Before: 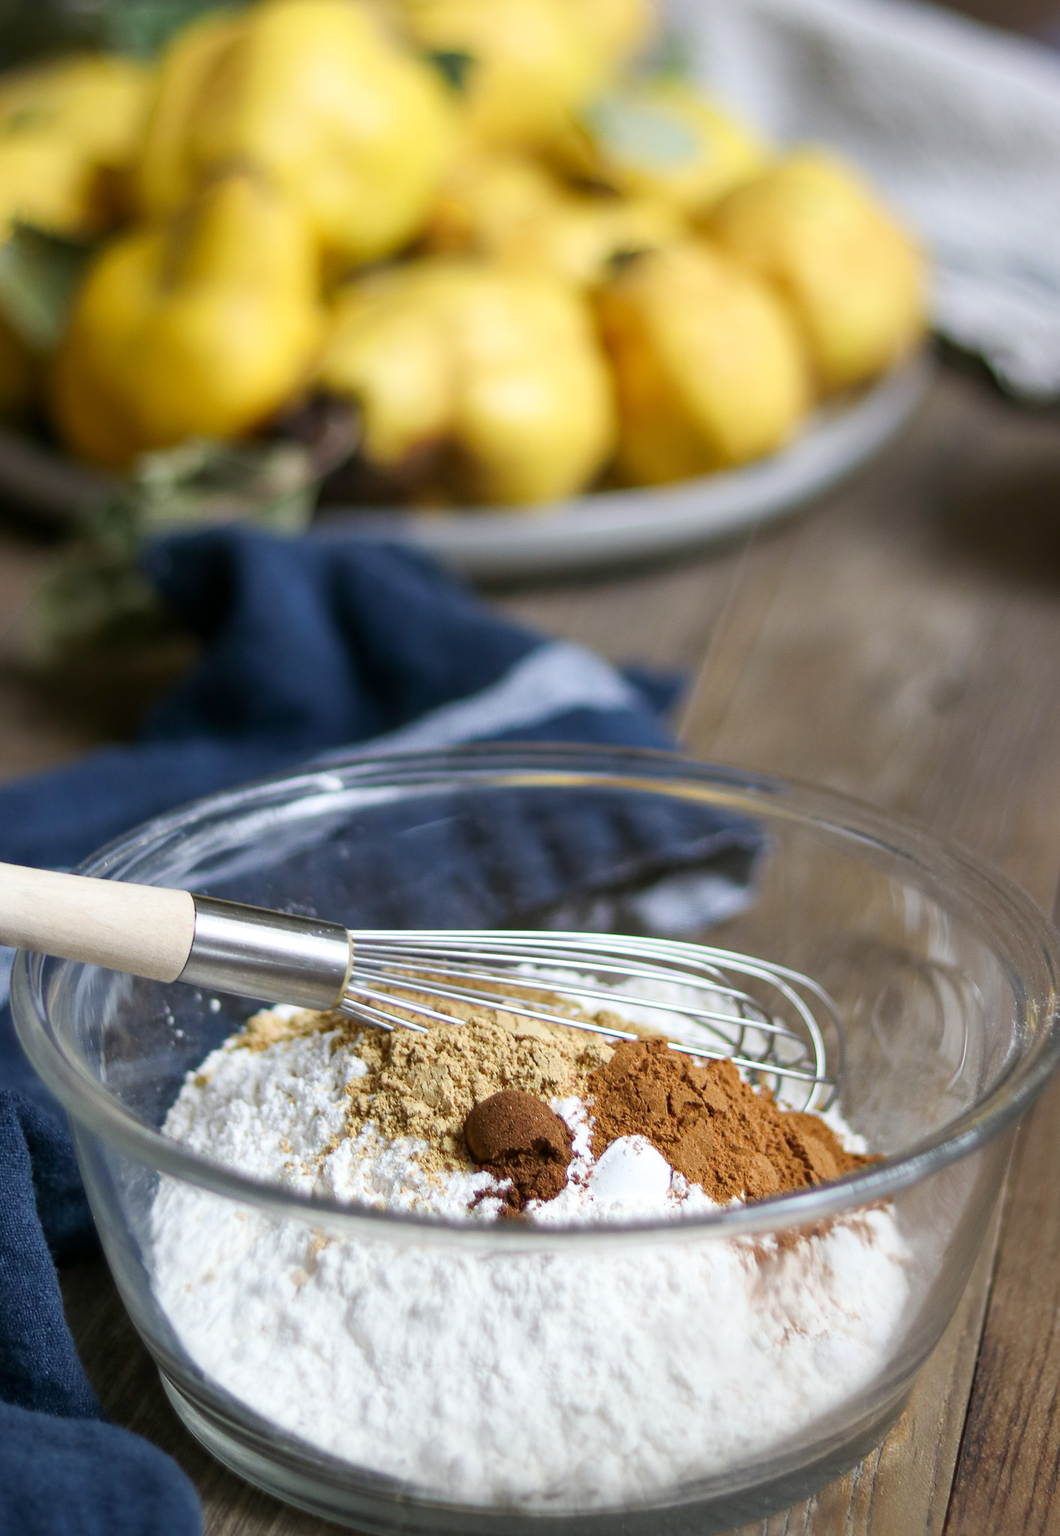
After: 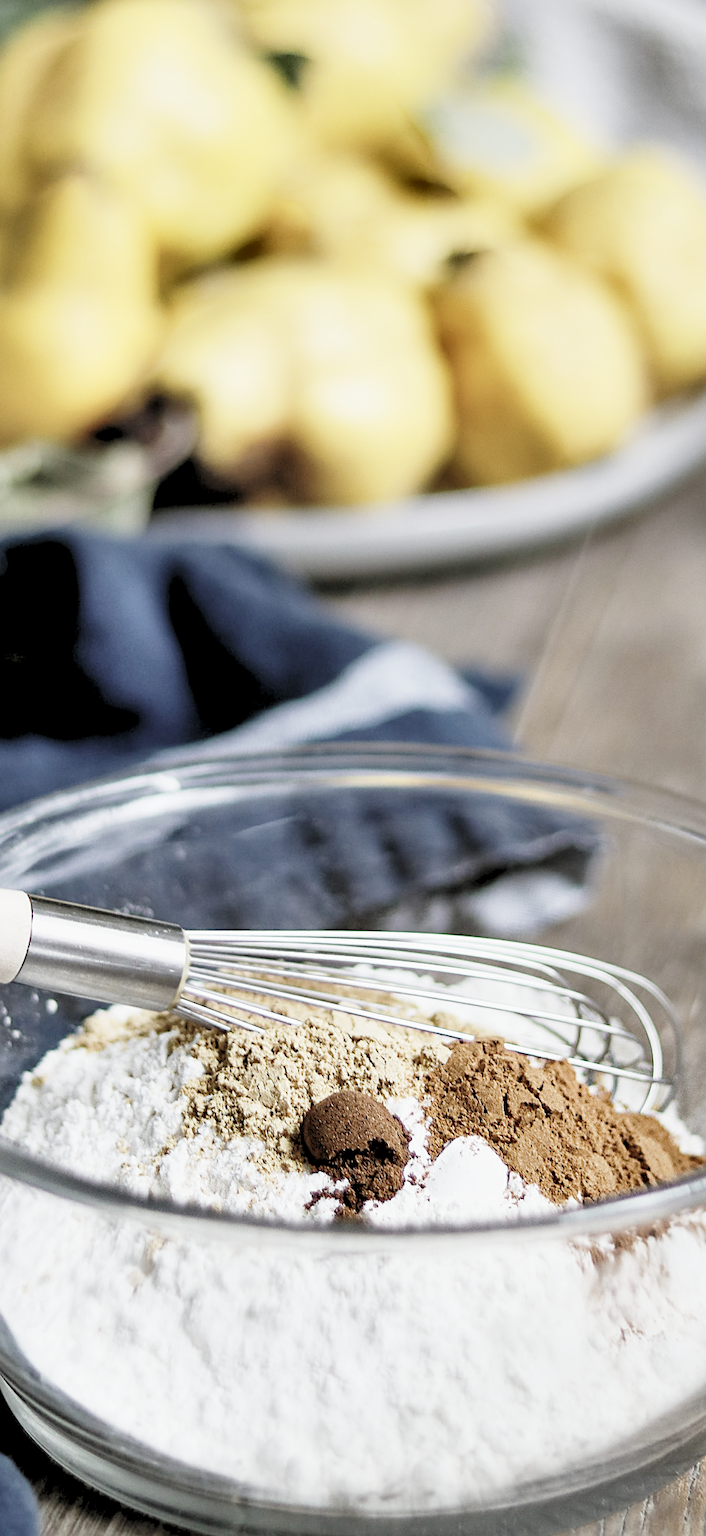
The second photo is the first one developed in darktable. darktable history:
shadows and highlights: low approximation 0.01, soften with gaussian
exposure: compensate highlight preservation false
crop and rotate: left 15.546%, right 17.787%
base curve: curves: ch0 [(0, 0) (0.028, 0.03) (0.121, 0.232) (0.46, 0.748) (0.859, 0.968) (1, 1)], preserve colors none
rgb levels: preserve colors sum RGB, levels [[0.038, 0.433, 0.934], [0, 0.5, 1], [0, 0.5, 1]]
sharpen: on, module defaults
color correction: saturation 0.5
